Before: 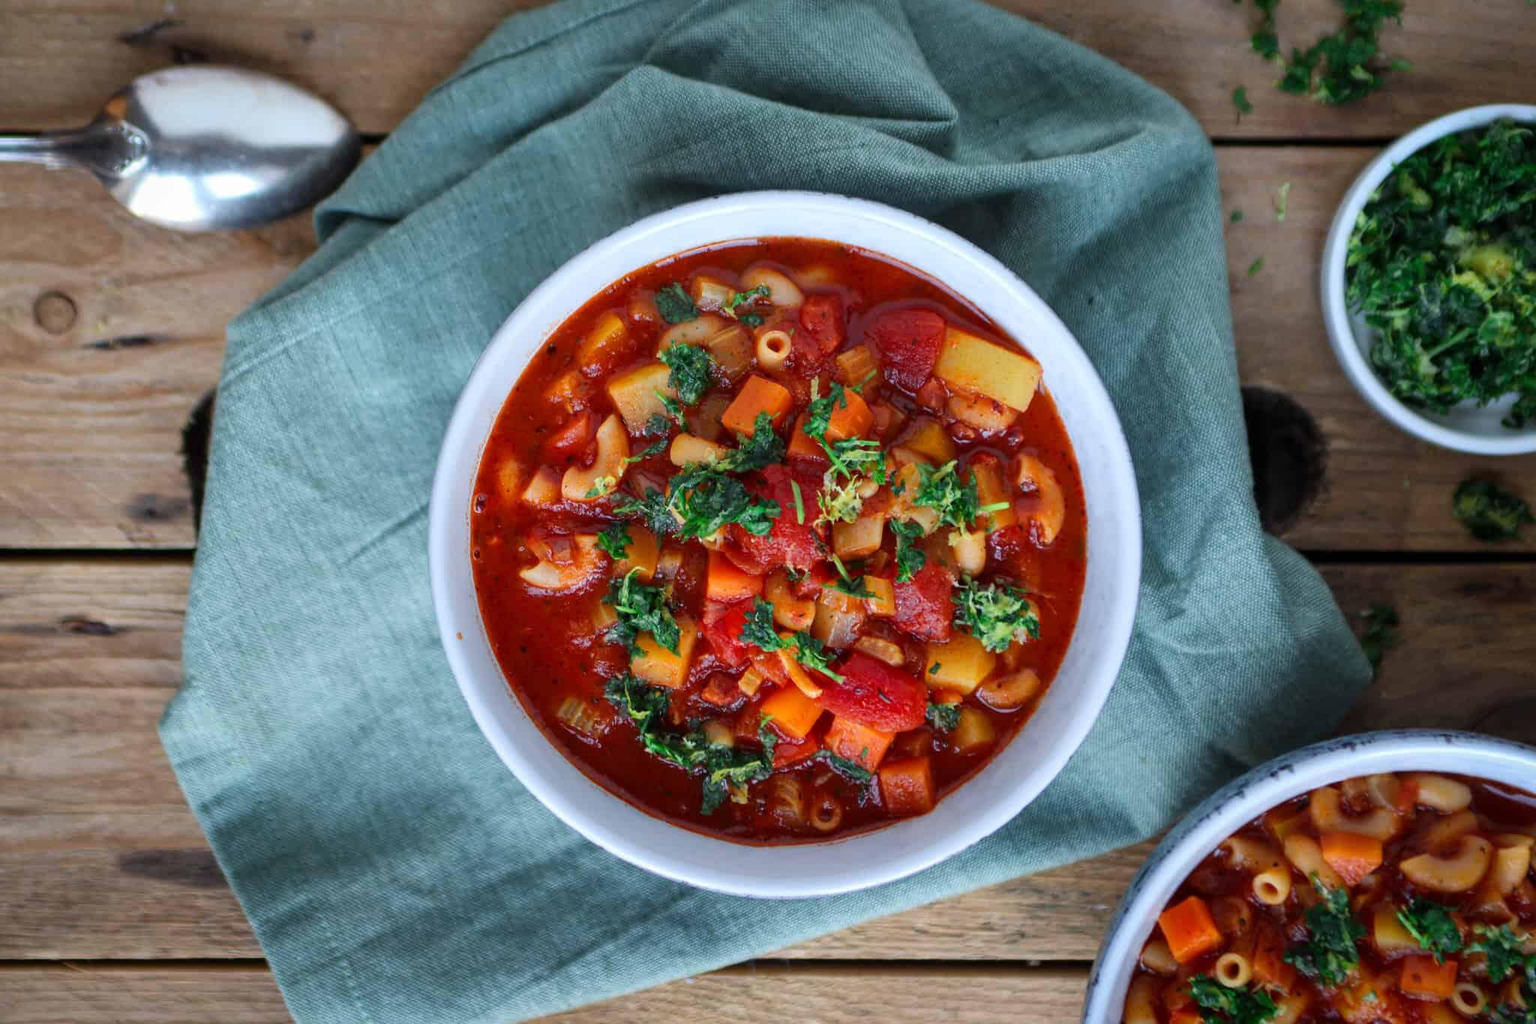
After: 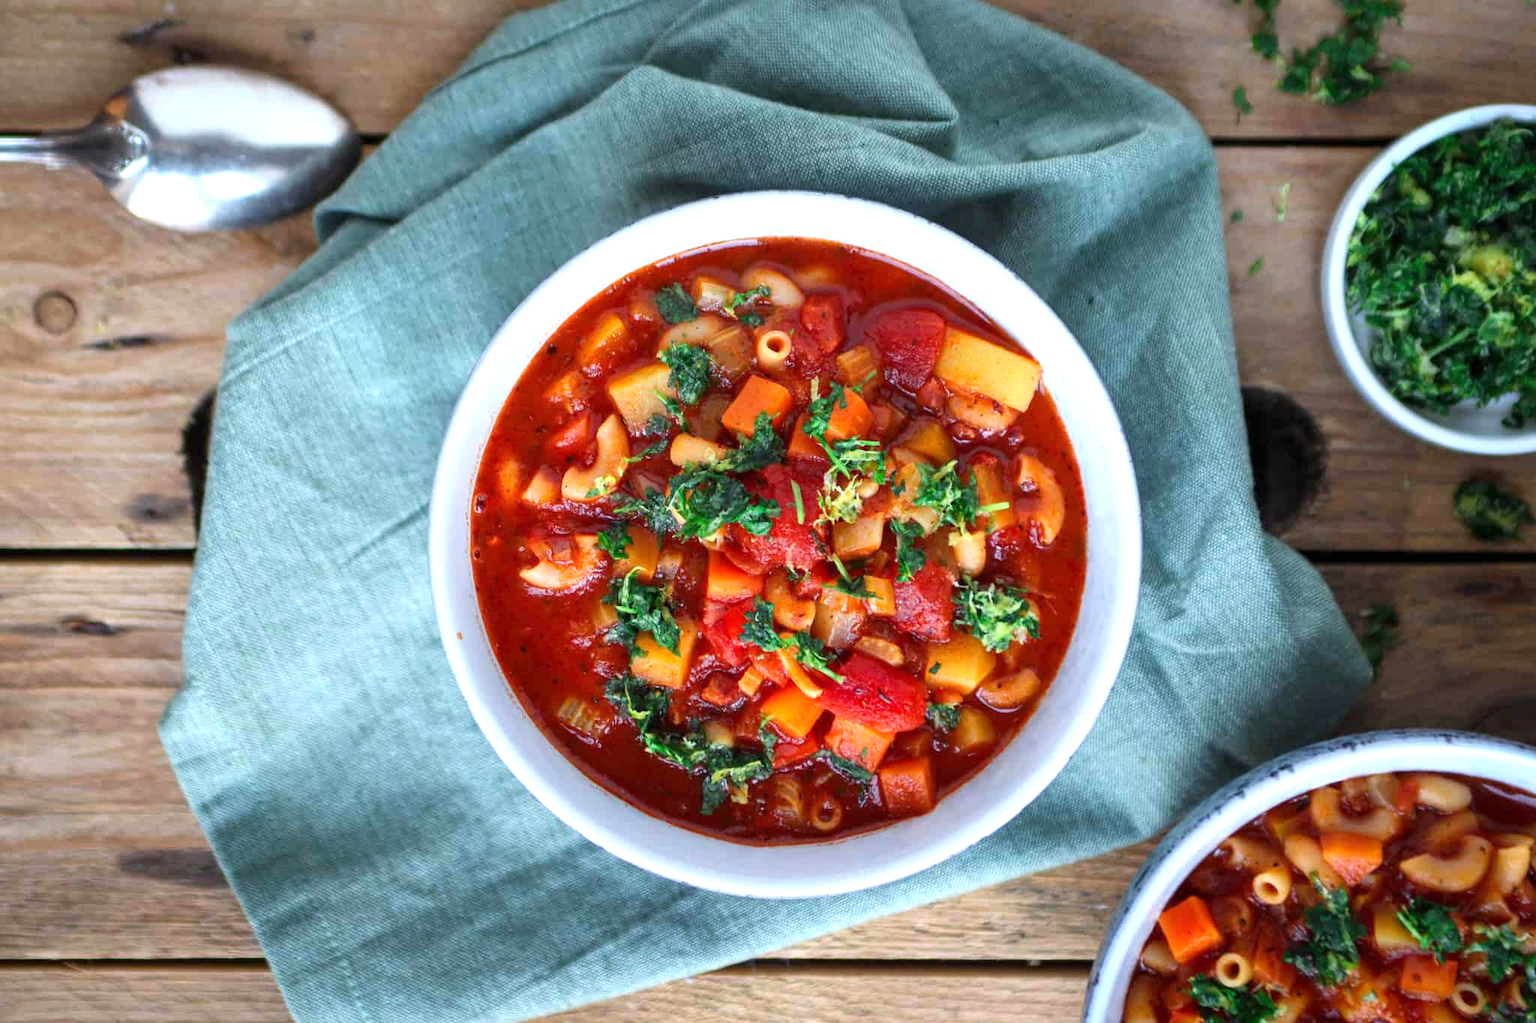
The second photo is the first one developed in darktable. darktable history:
exposure: exposure 0.657 EV, compensate highlight preservation false
levels: mode automatic, black 0.023%, white 99.97%, levels [0.062, 0.494, 0.925]
